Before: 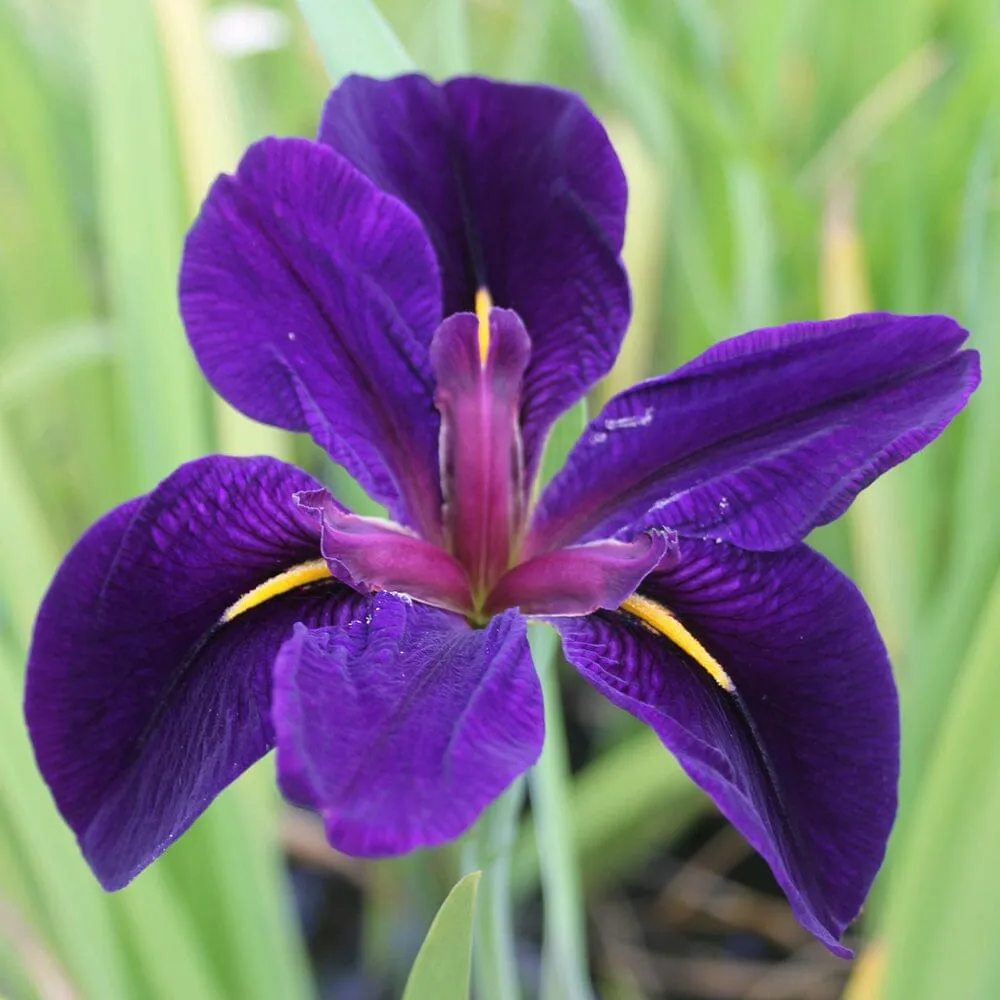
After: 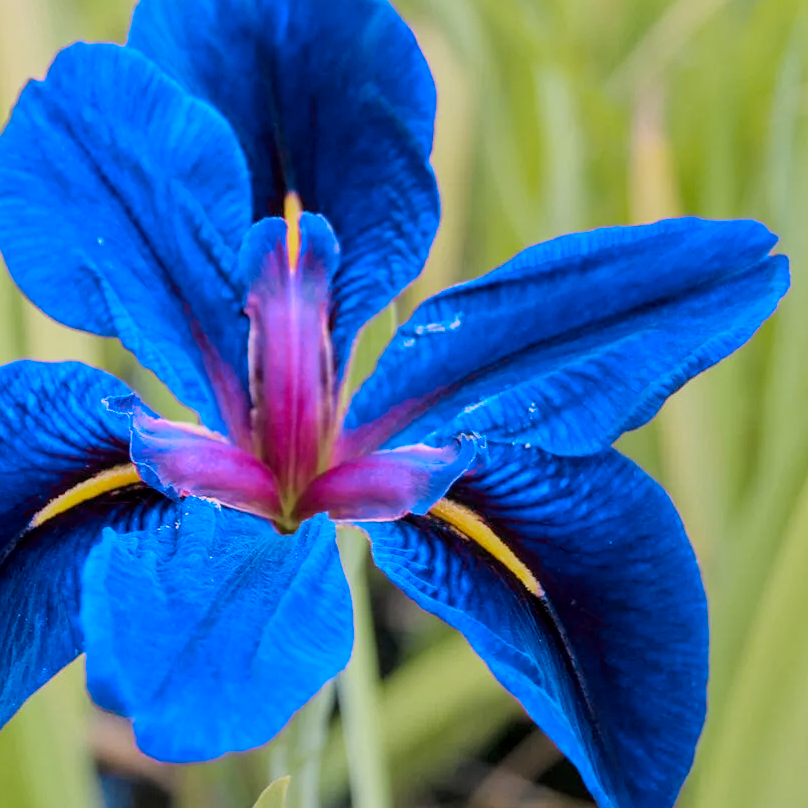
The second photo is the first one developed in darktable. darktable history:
local contrast: on, module defaults
crop: left 19.159%, top 9.58%, bottom 9.58%
color zones: curves: ch0 [(0.254, 0.492) (0.724, 0.62)]; ch1 [(0.25, 0.528) (0.719, 0.796)]; ch2 [(0, 0.472) (0.25, 0.5) (0.73, 0.184)]
color correction: highlights a* 3.84, highlights b* 5.07
filmic rgb: hardness 4.17, contrast 0.921
